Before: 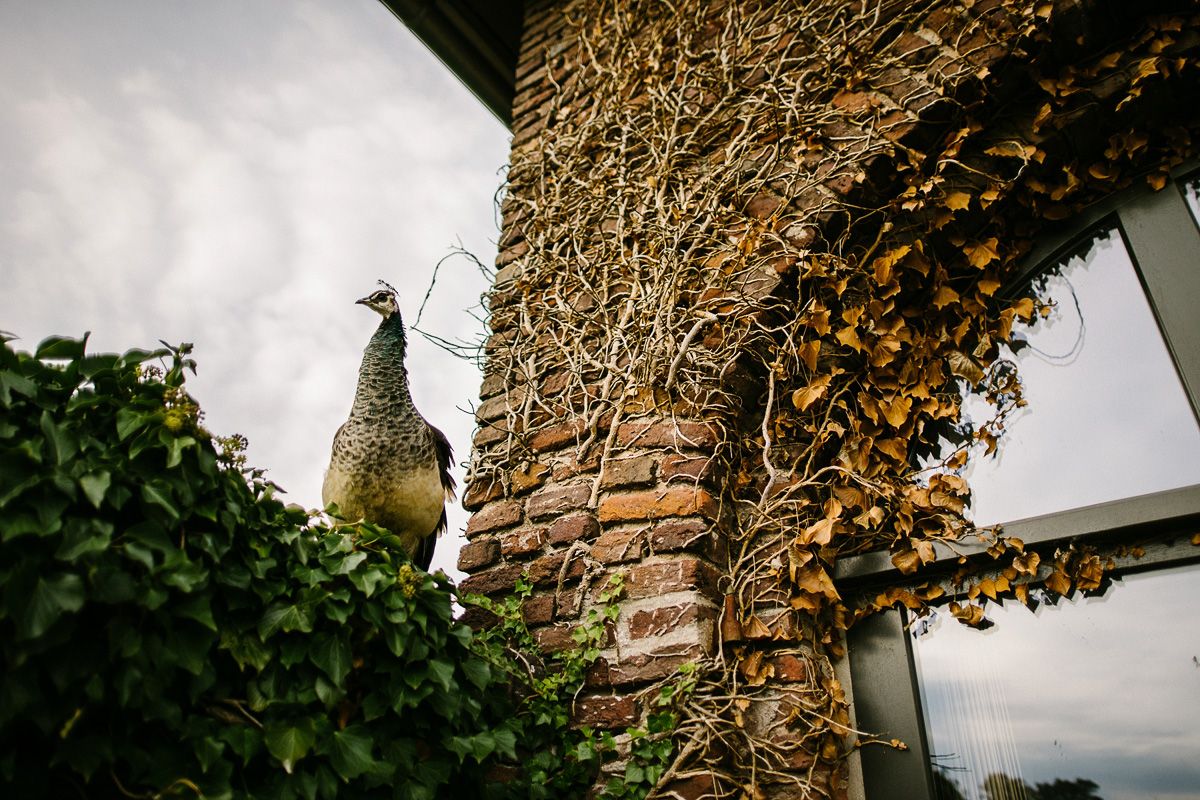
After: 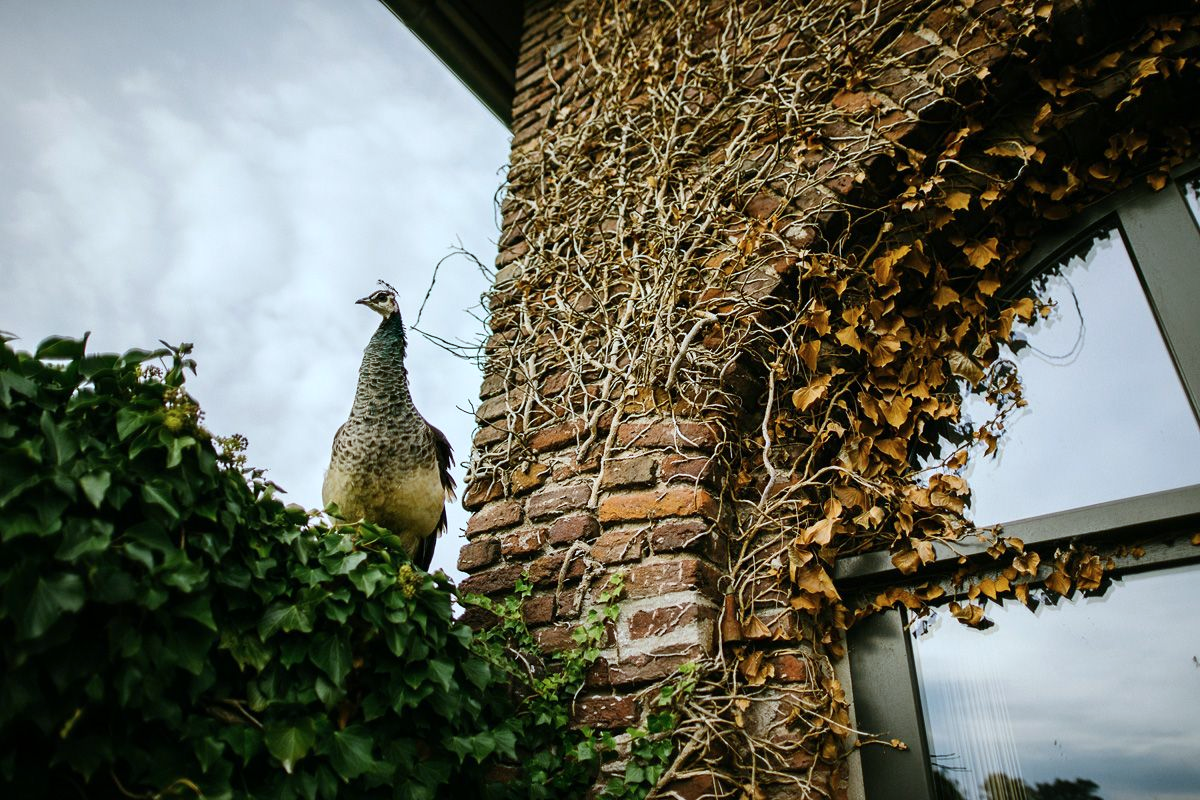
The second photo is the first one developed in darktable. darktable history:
color calibration: illuminant Planckian (black body), x 0.368, y 0.36, temperature 4274.06 K
